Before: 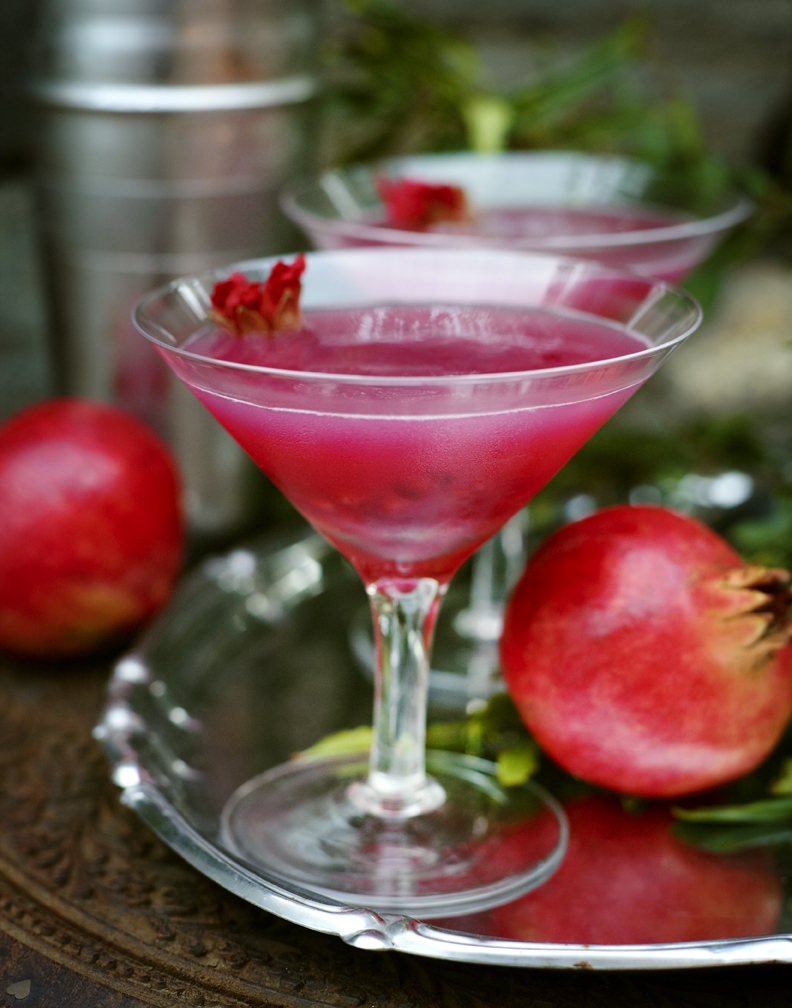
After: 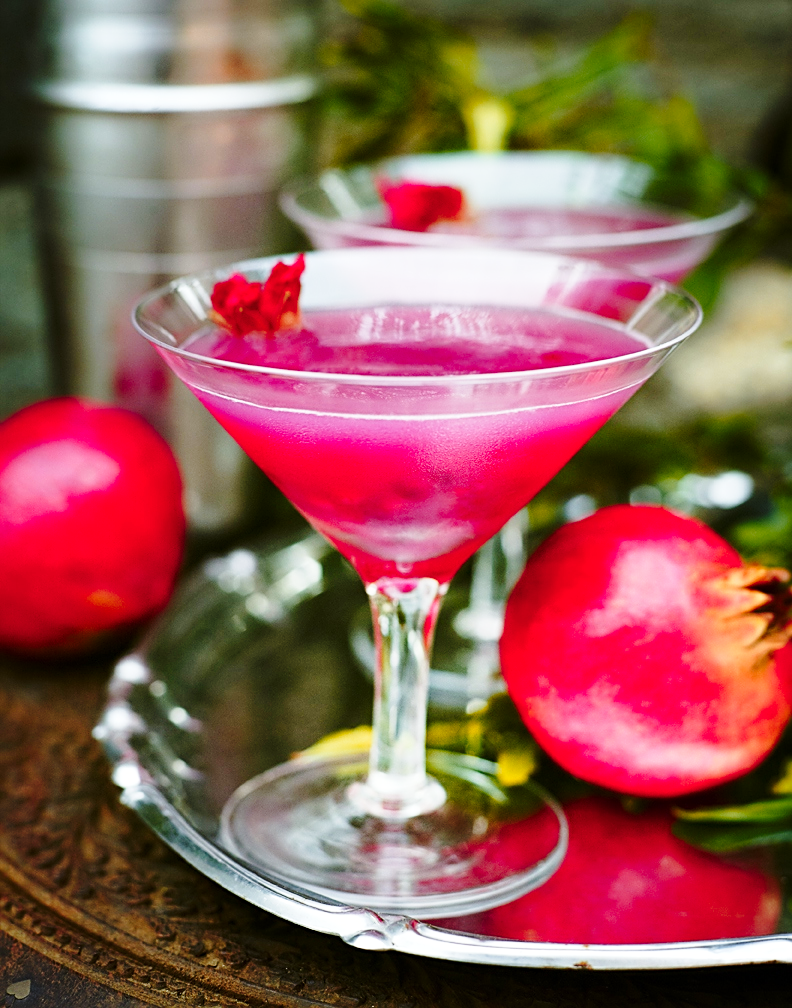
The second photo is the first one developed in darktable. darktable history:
base curve: curves: ch0 [(0, 0) (0.028, 0.03) (0.121, 0.232) (0.46, 0.748) (0.859, 0.968) (1, 1)], preserve colors none
color zones: curves: ch1 [(0.24, 0.629) (0.75, 0.5)]; ch2 [(0.255, 0.454) (0.745, 0.491)]
sharpen: on, module defaults
